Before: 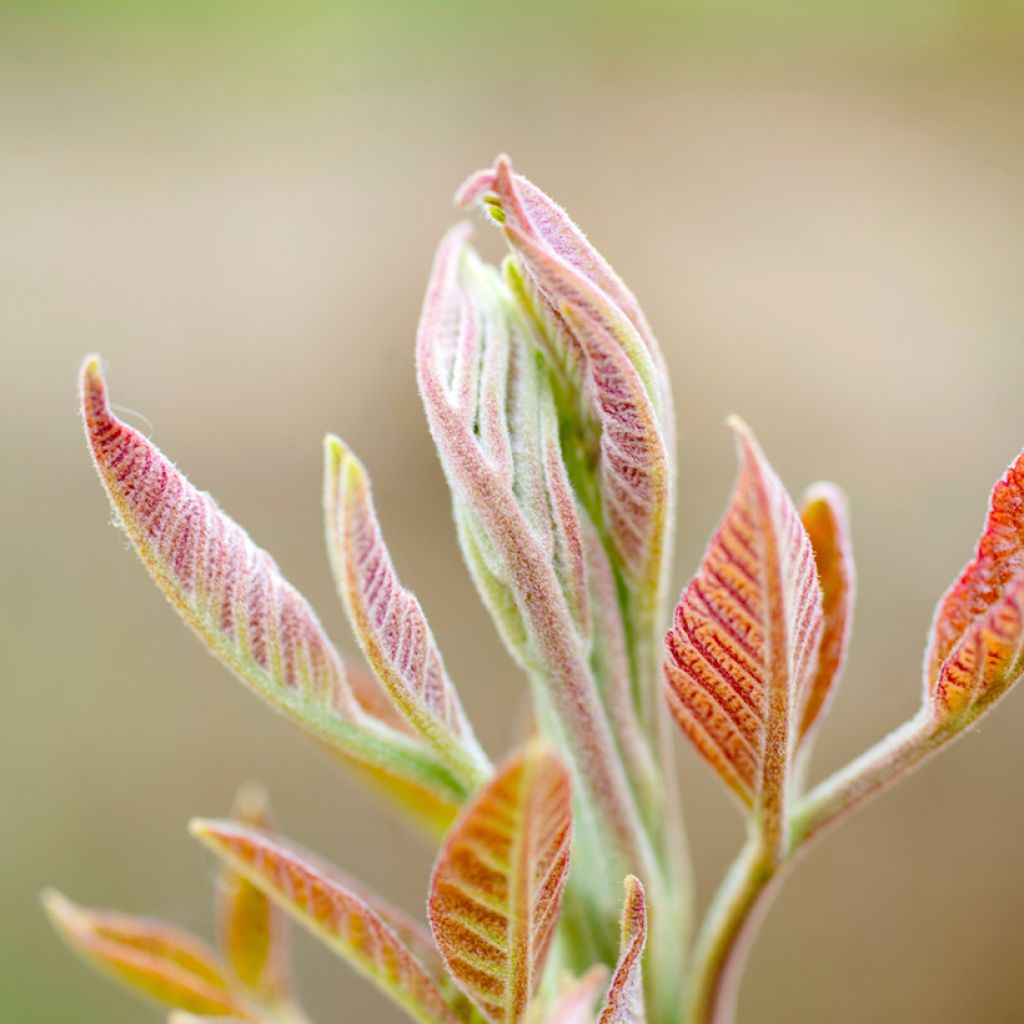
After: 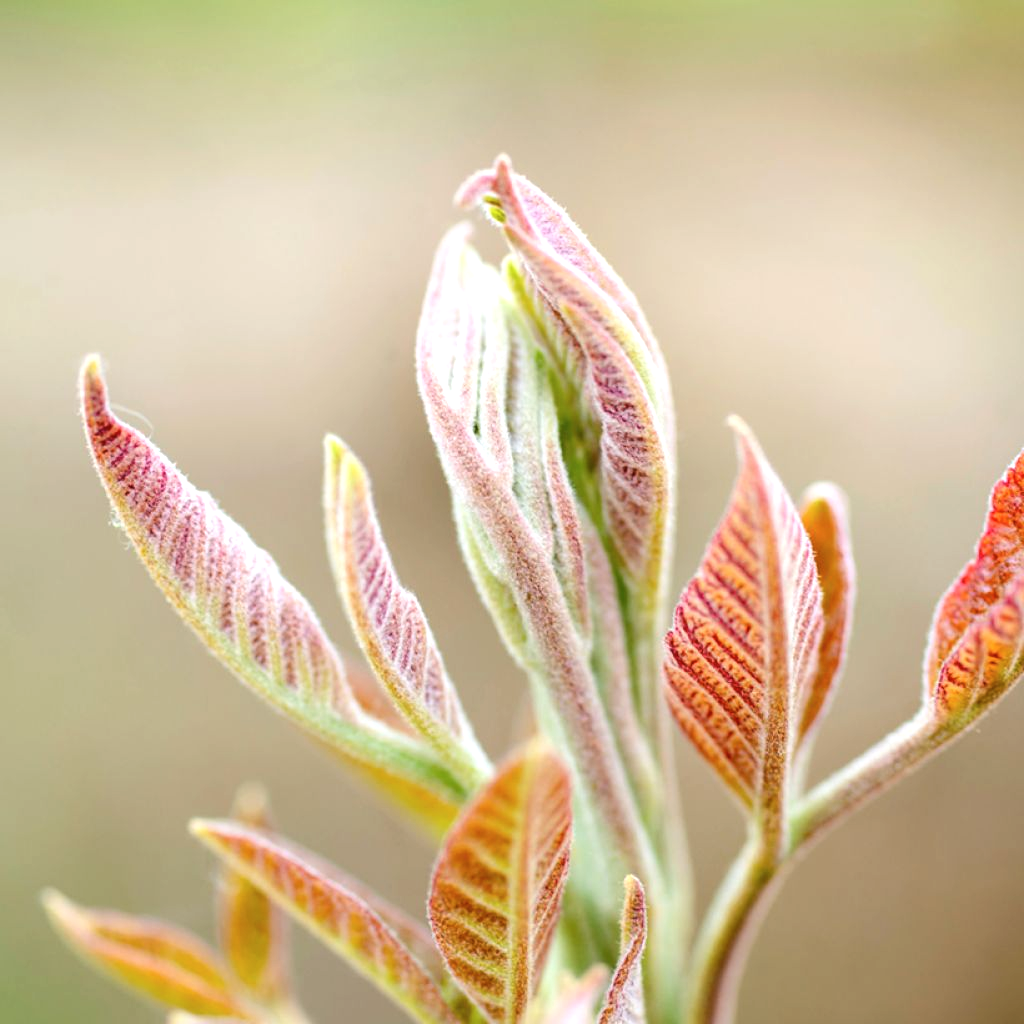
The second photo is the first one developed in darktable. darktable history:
contrast brightness saturation: saturation -0.05
tone equalizer: -8 EV -0.417 EV, -7 EV -0.389 EV, -6 EV -0.333 EV, -5 EV -0.222 EV, -3 EV 0.222 EV, -2 EV 0.333 EV, -1 EV 0.389 EV, +0 EV 0.417 EV, edges refinement/feathering 500, mask exposure compensation -1.57 EV, preserve details no
